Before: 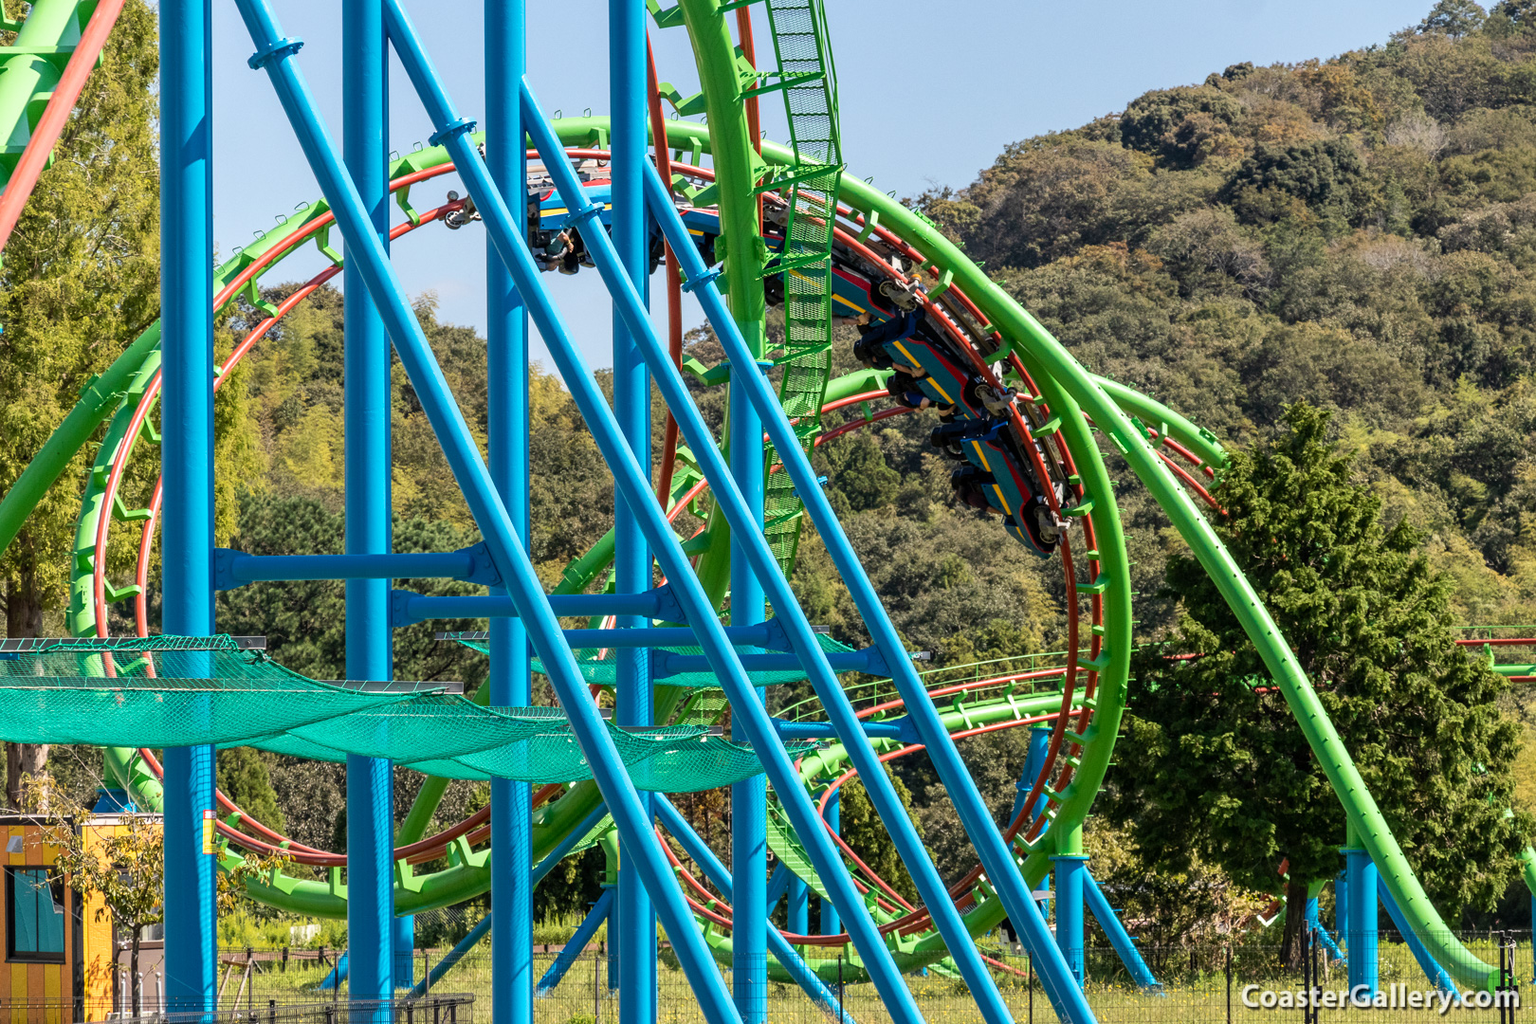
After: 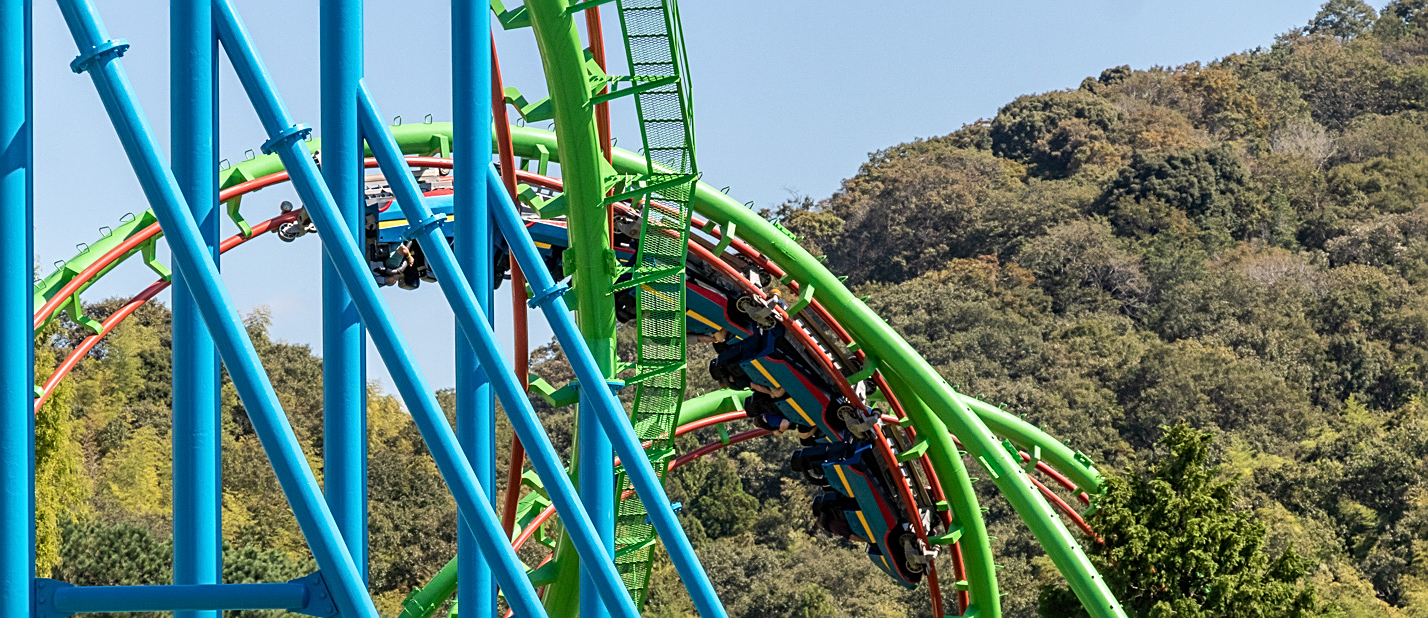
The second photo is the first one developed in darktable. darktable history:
crop and rotate: left 11.812%, bottom 42.776%
sharpen: radius 2.167, amount 0.381, threshold 0
